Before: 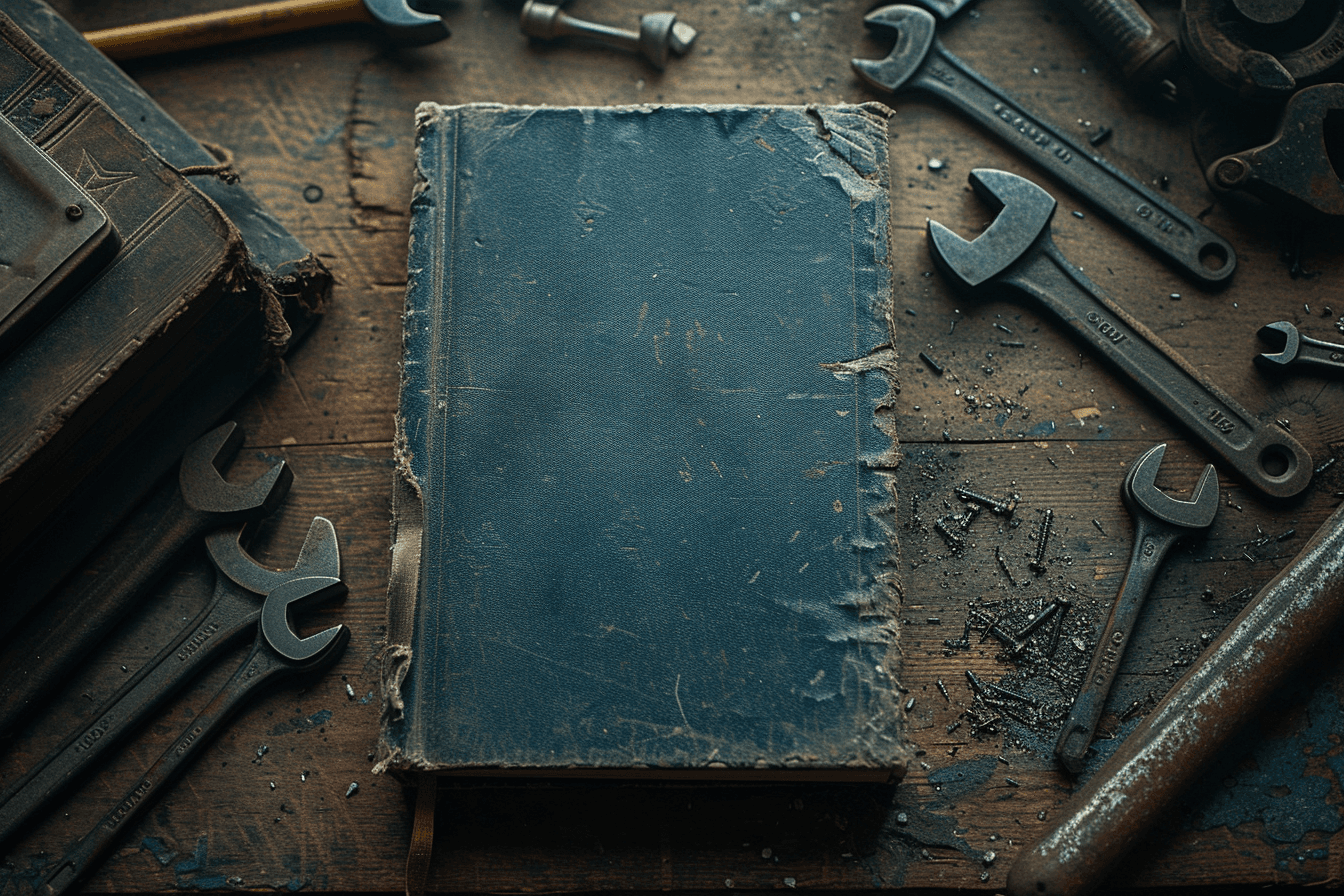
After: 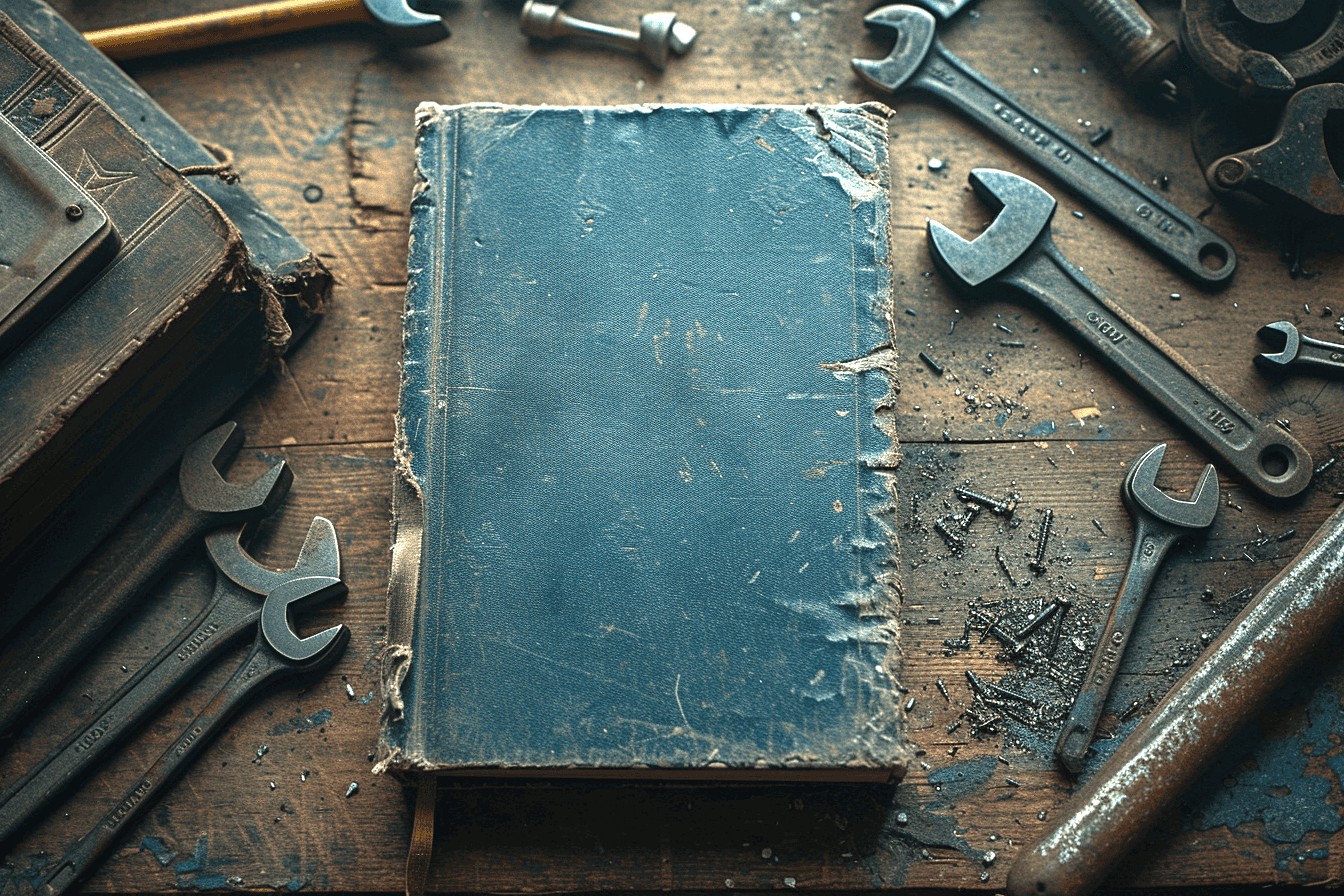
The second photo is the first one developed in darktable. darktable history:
exposure: black level correction 0, exposure 1.379 EV, compensate exposure bias true, compensate highlight preservation false
haze removal: strength 0.02, distance 0.25, compatibility mode true, adaptive false
